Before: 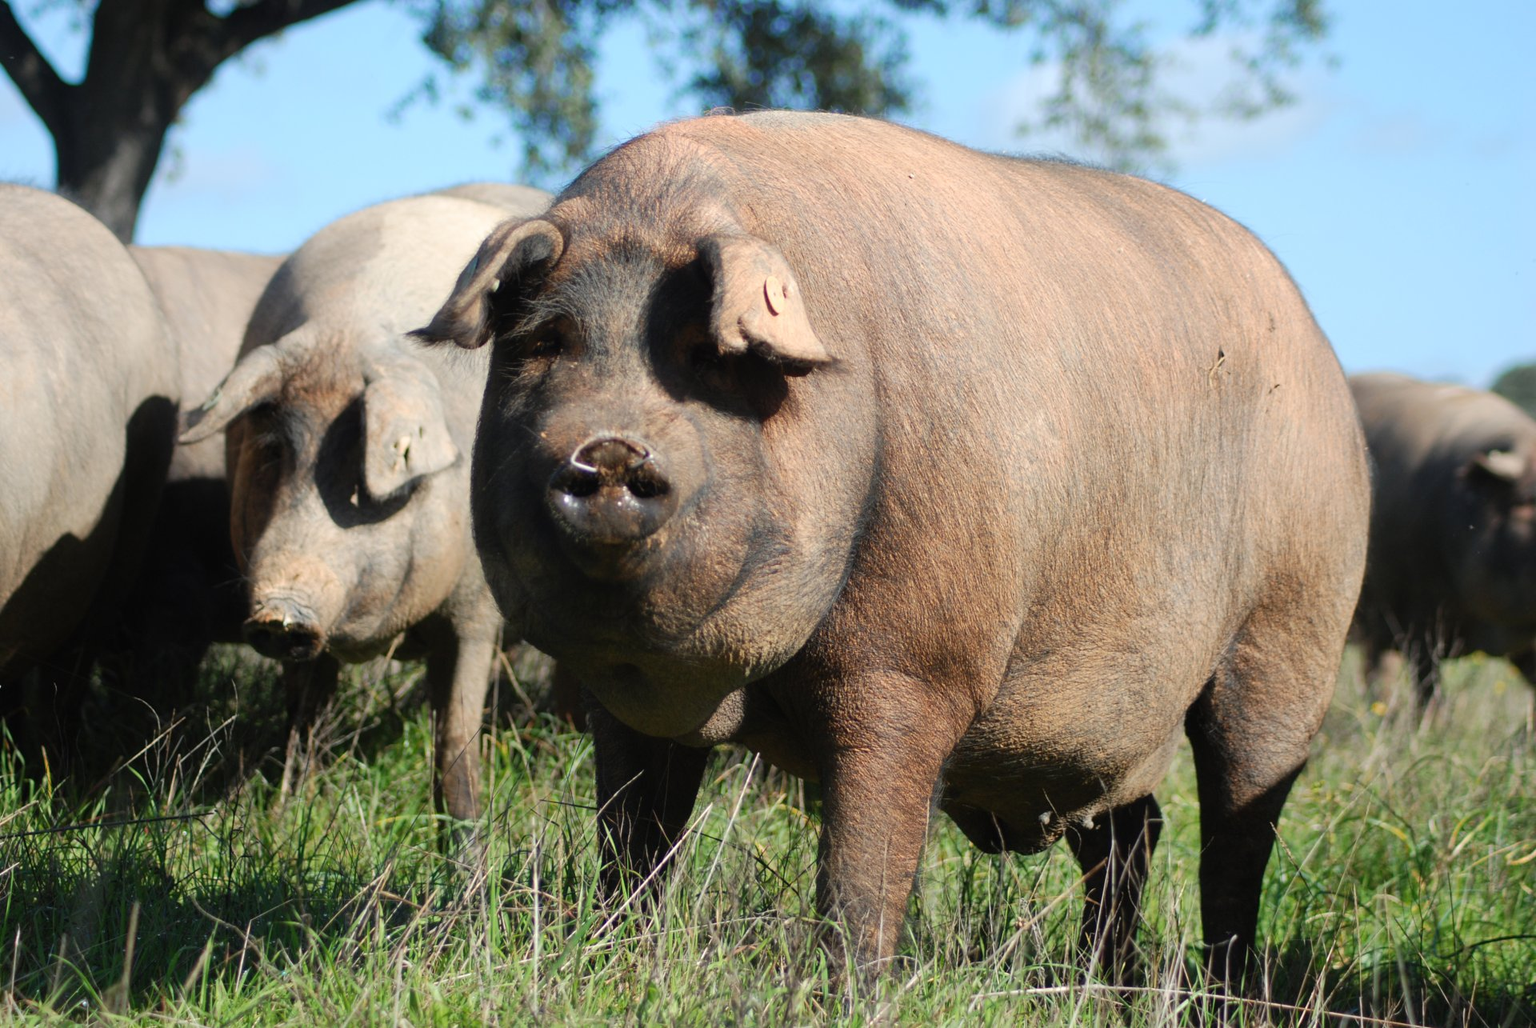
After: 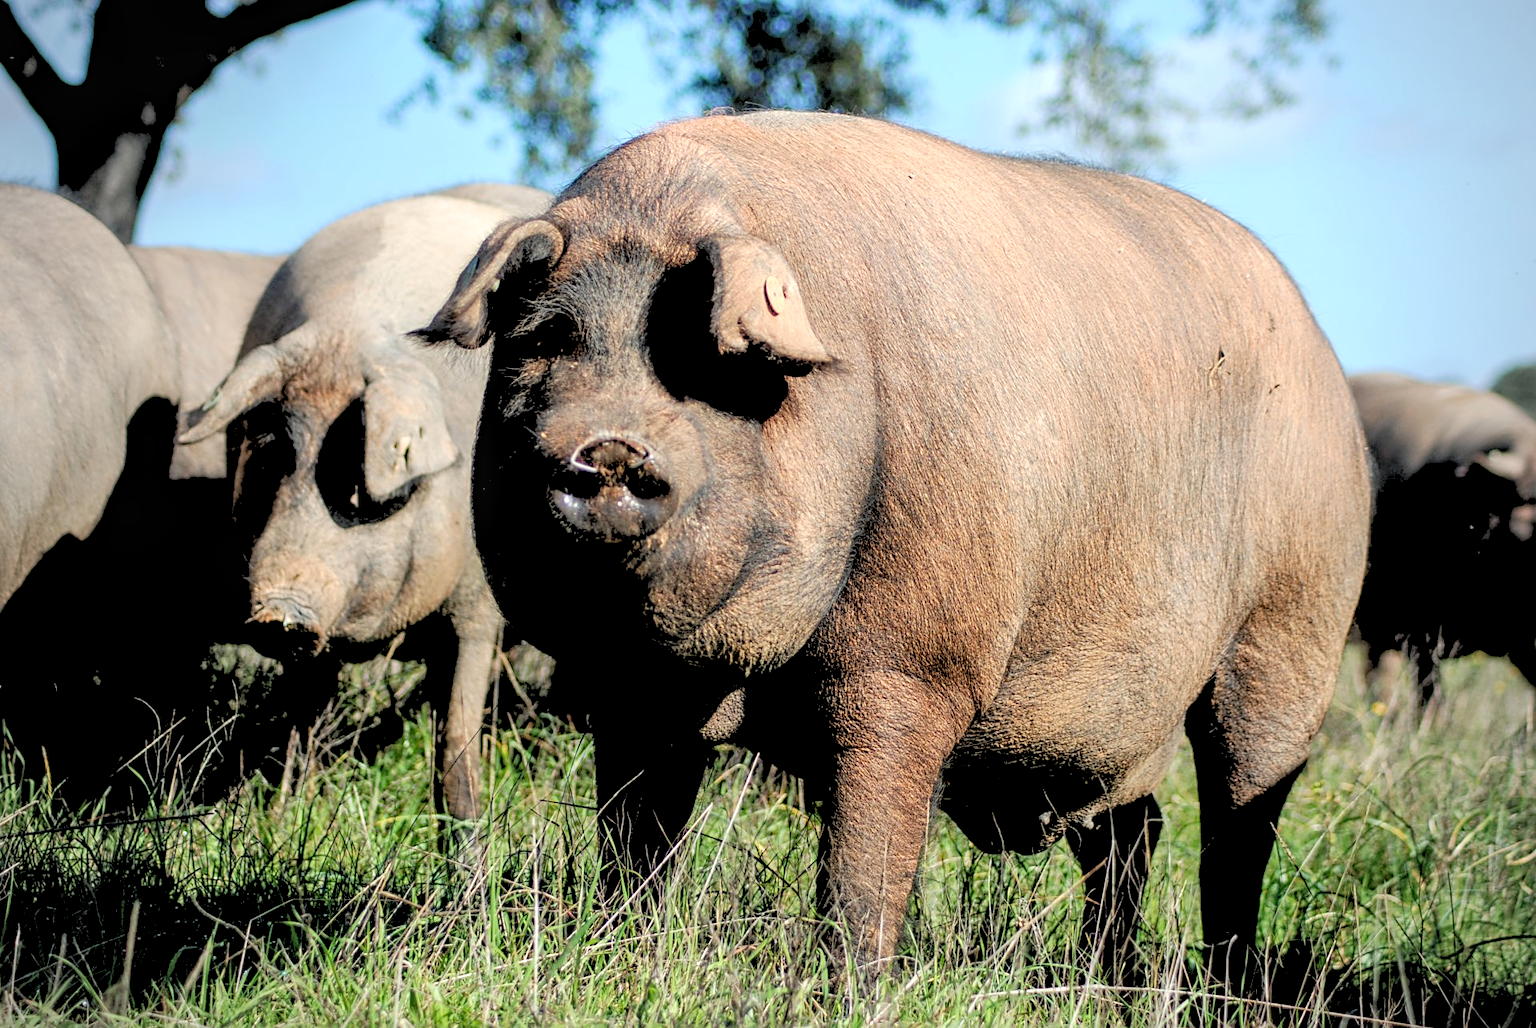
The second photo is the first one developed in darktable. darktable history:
sharpen: on, module defaults
local contrast: highlights 25%, detail 150%
rgb levels: levels [[0.027, 0.429, 0.996], [0, 0.5, 1], [0, 0.5, 1]]
vignetting: fall-off radius 60.92%
